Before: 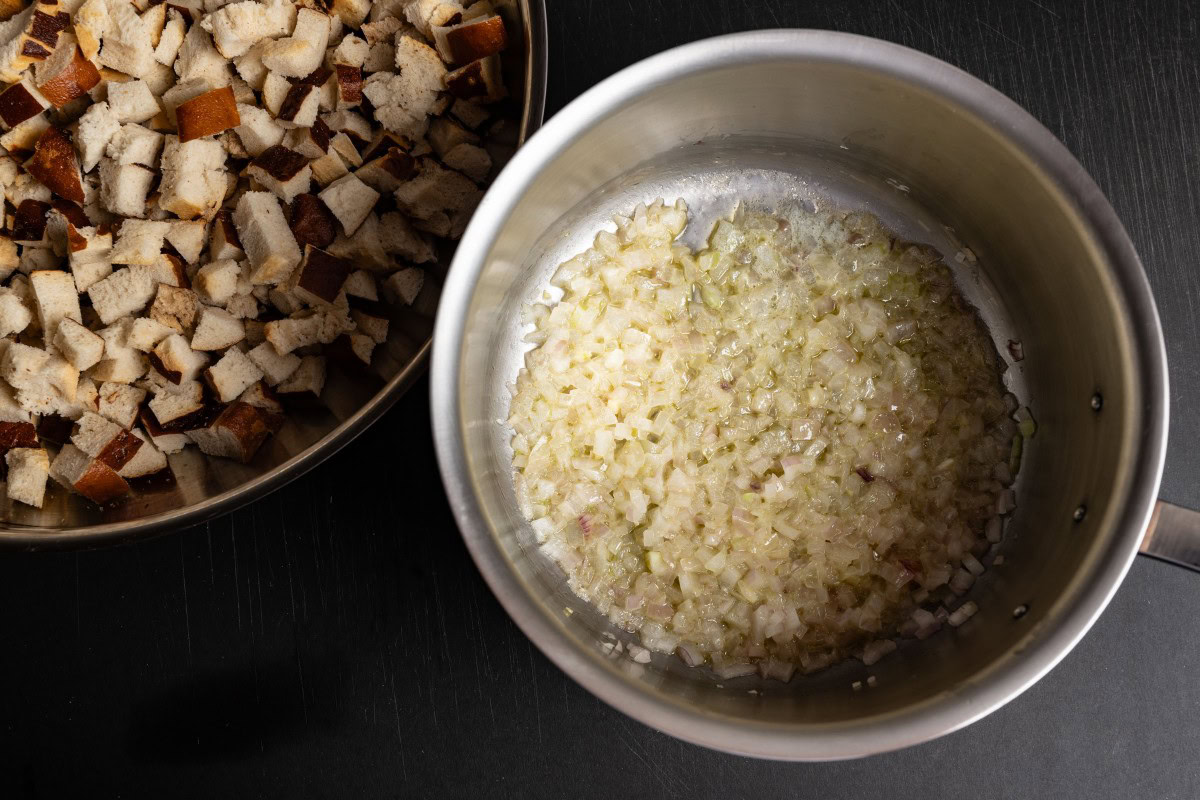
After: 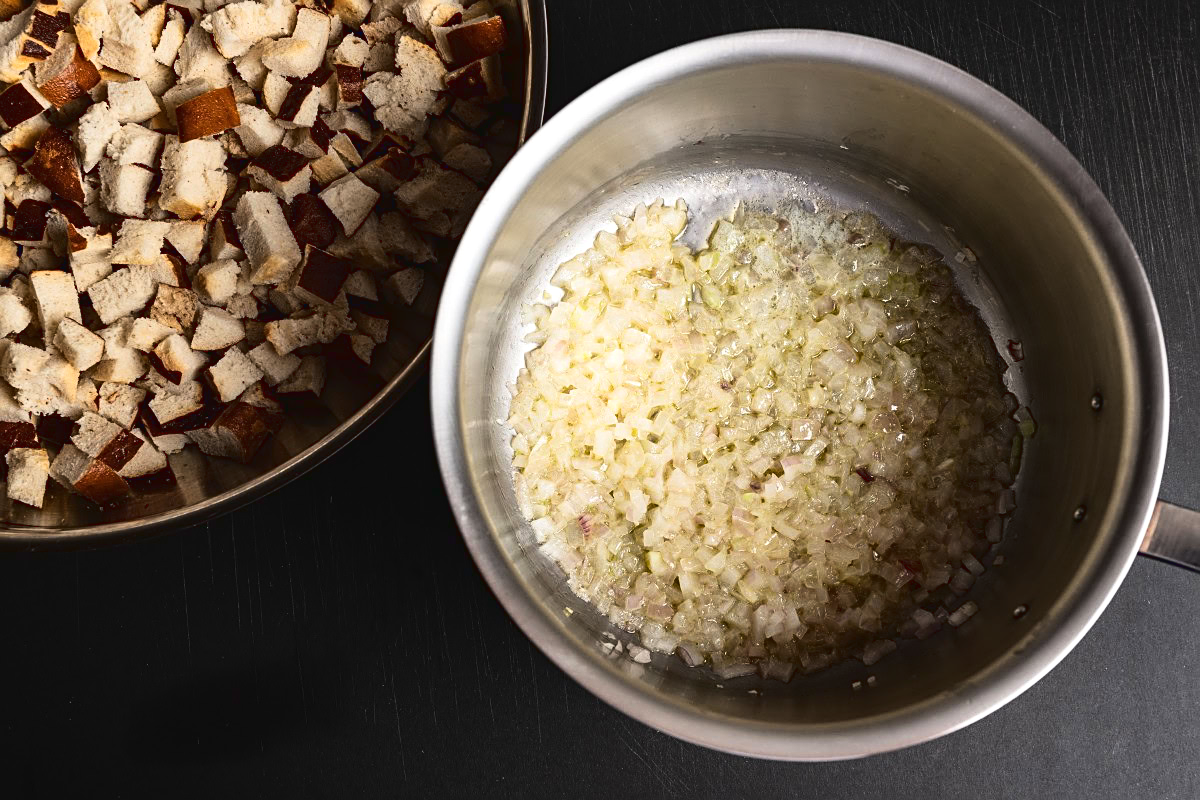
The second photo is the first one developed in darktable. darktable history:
shadows and highlights: shadows -10, white point adjustment 1.5, highlights 10
sharpen: on, module defaults
tone curve: curves: ch0 [(0, 0.032) (0.181, 0.156) (0.751, 0.829) (1, 1)], color space Lab, linked channels, preserve colors none
